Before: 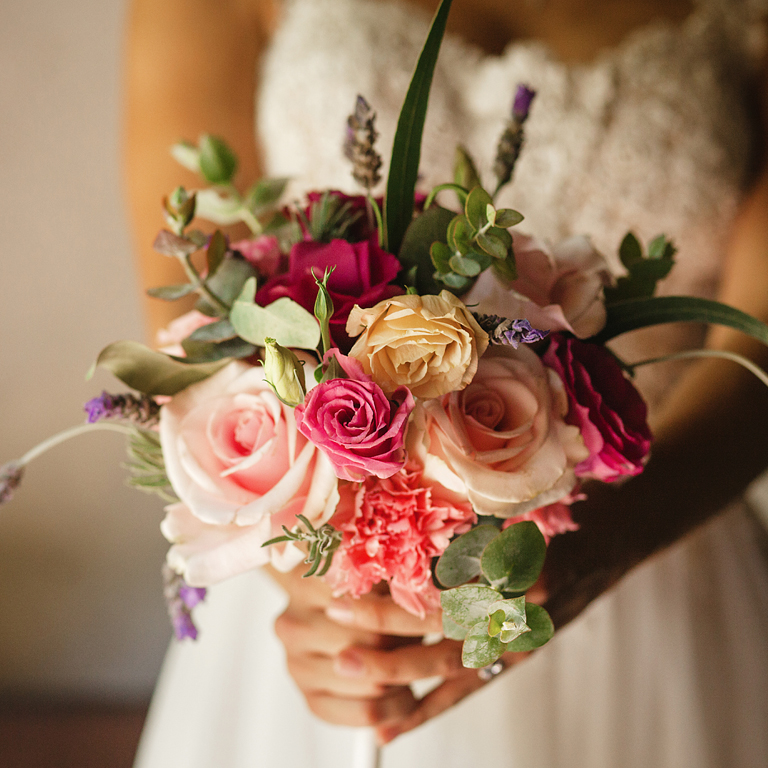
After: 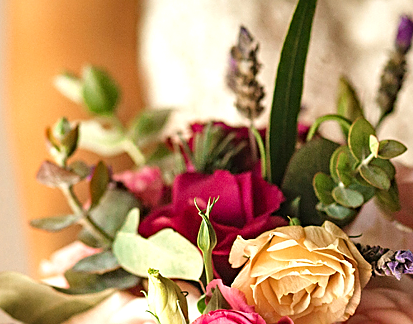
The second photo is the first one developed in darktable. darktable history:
exposure: exposure 0.6 EV, compensate highlight preservation false
haze removal: compatibility mode true, adaptive false
crop: left 15.306%, top 9.065%, right 30.789%, bottom 48.638%
sharpen: on, module defaults
